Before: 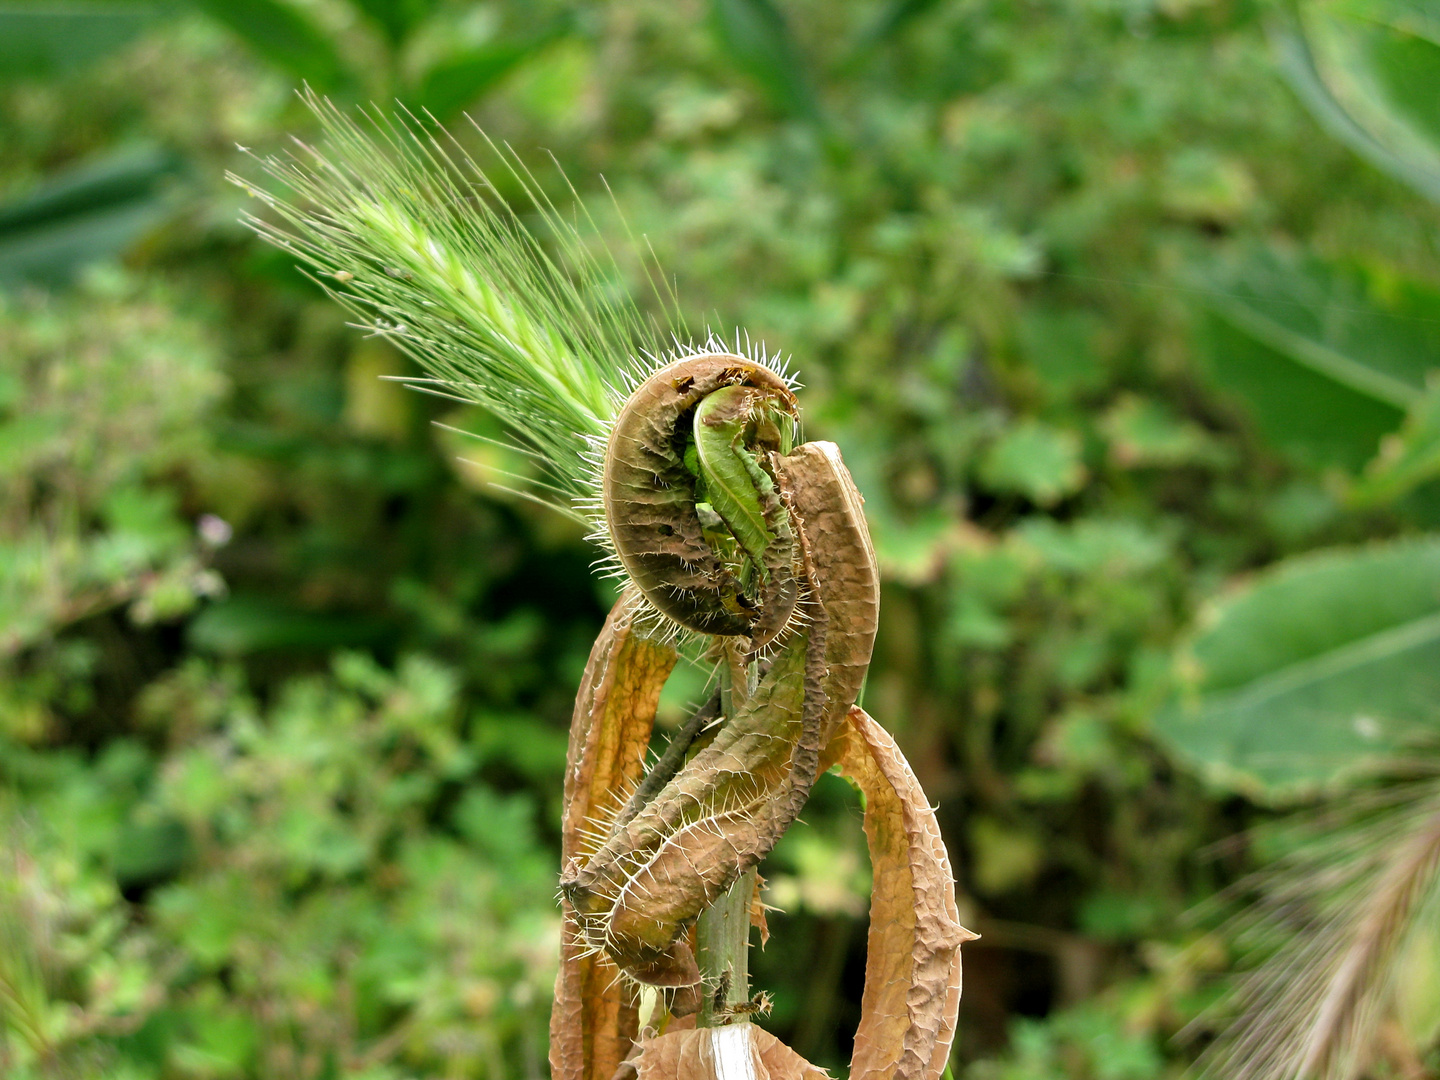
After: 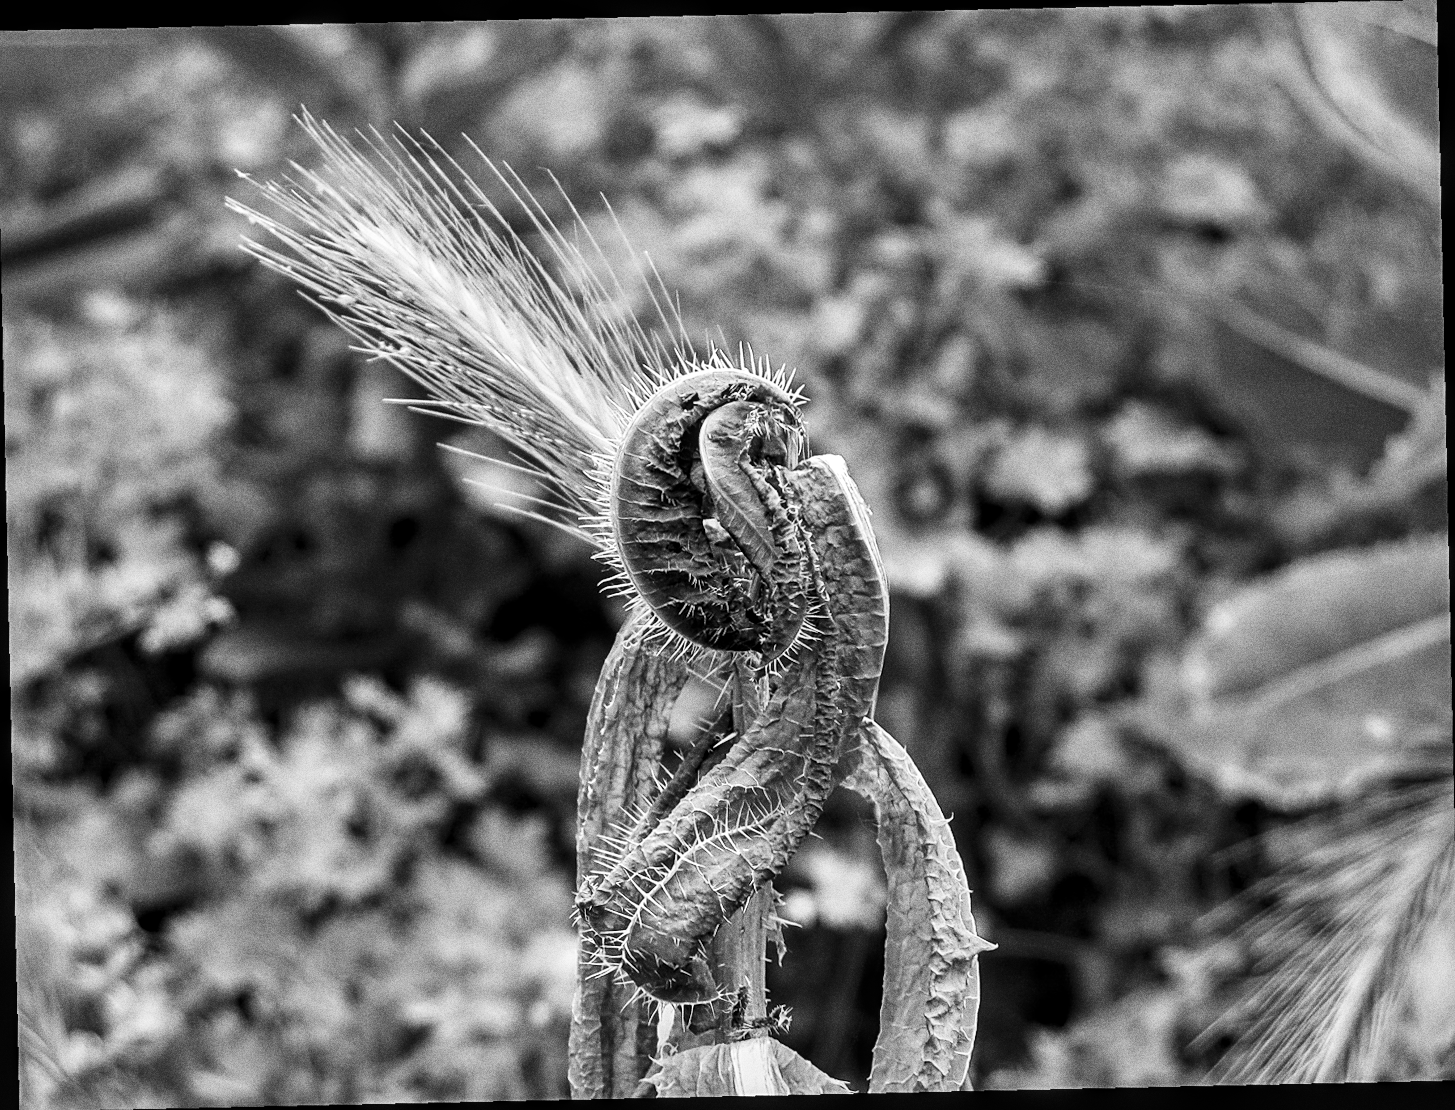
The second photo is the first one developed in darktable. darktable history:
grain: coarseness 0.09 ISO, strength 40%
rotate and perspective: rotation -1.75°, automatic cropping off
crop and rotate: angle -0.5°
local contrast: on, module defaults
contrast brightness saturation: contrast 0.28
monochrome: on, module defaults
tone equalizer: on, module defaults
sharpen: on, module defaults
